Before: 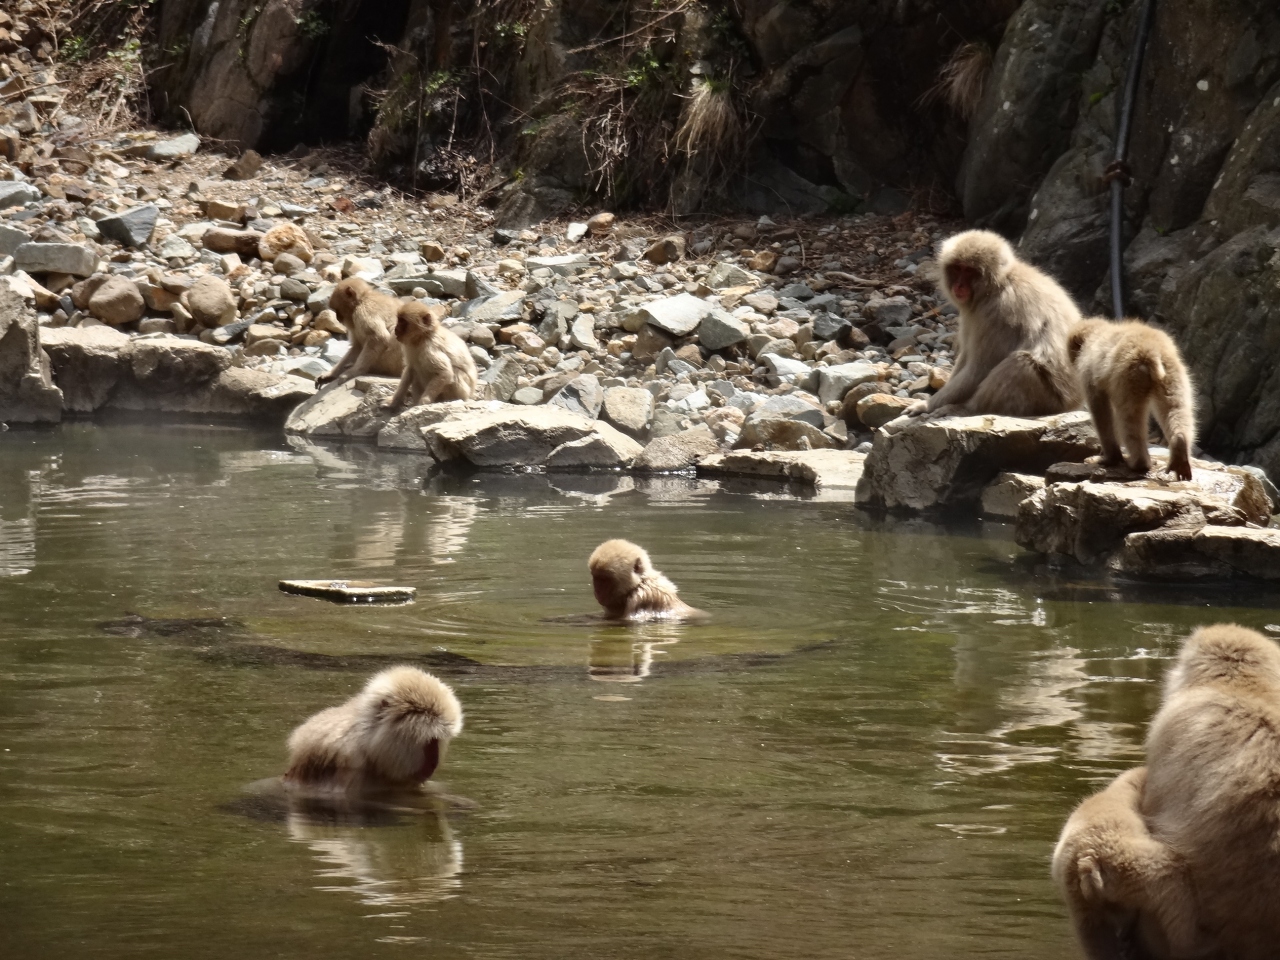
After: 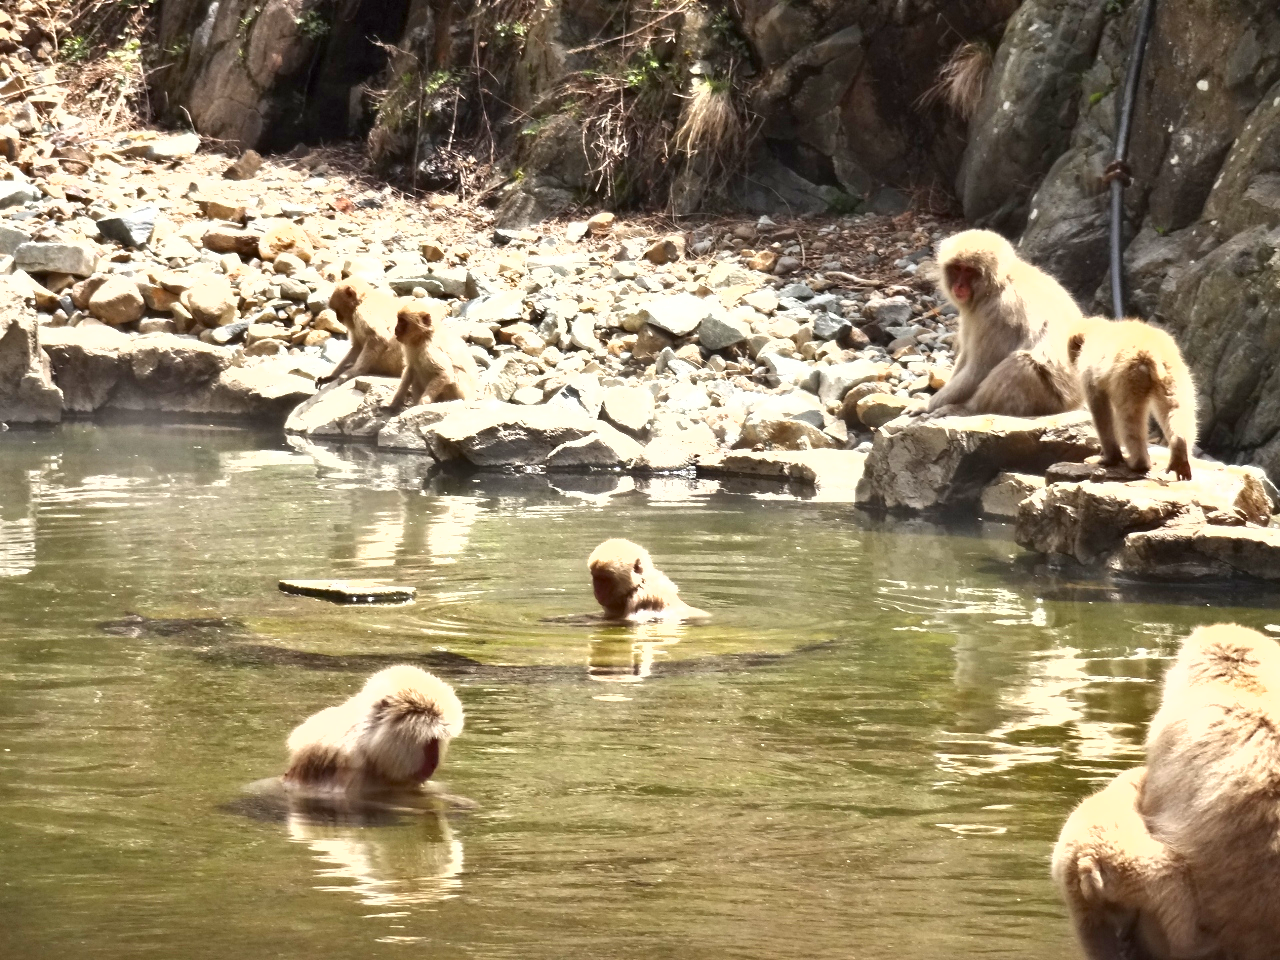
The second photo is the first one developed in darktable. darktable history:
exposure: black level correction 0.001, exposure 1.656 EV, compensate highlight preservation false
shadows and highlights: shadows 39.69, highlights -55.31, low approximation 0.01, soften with gaussian
